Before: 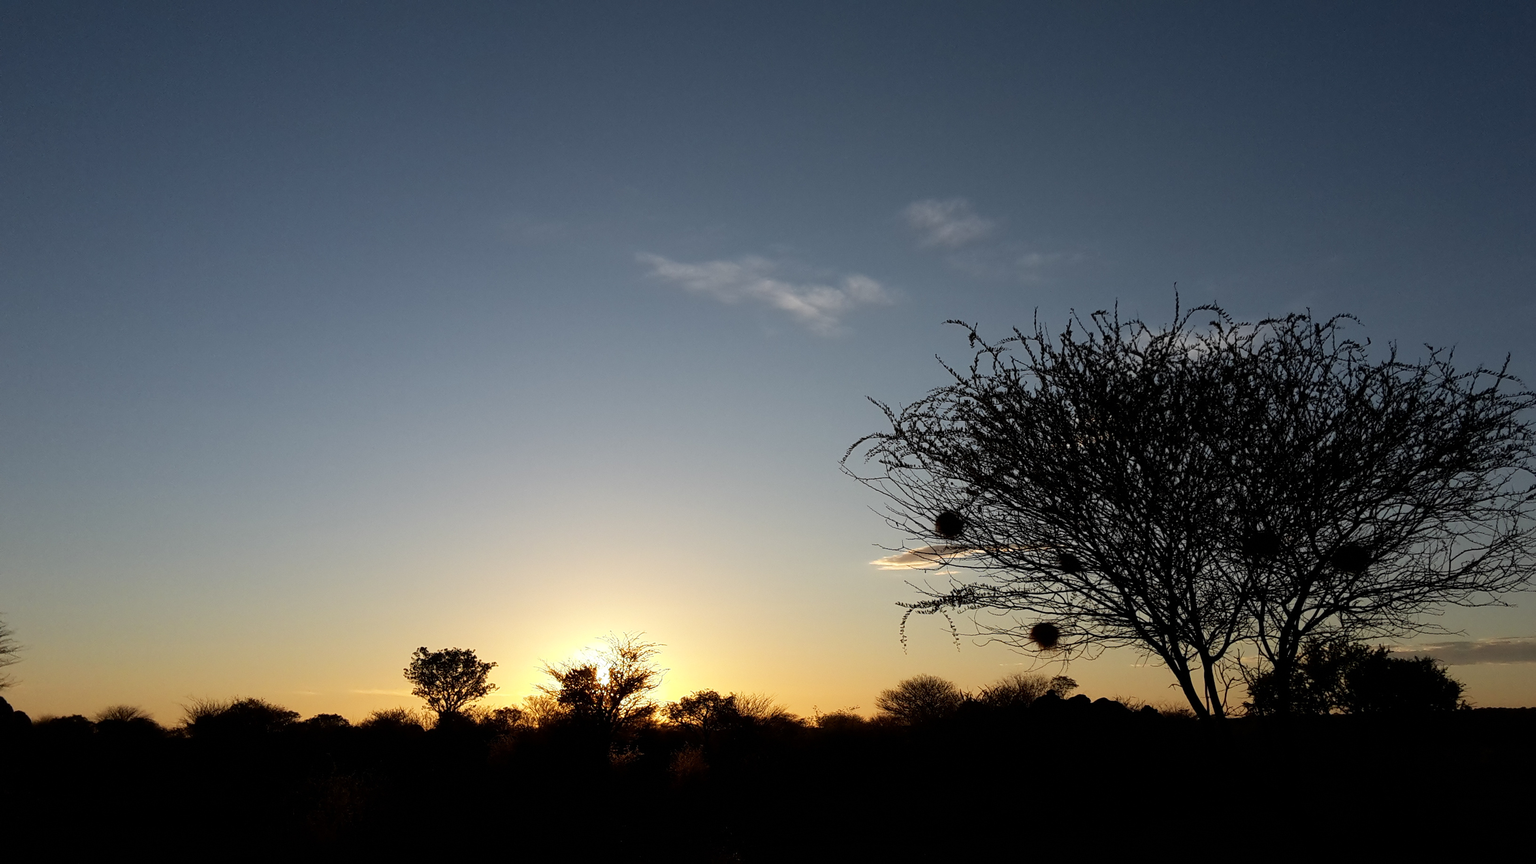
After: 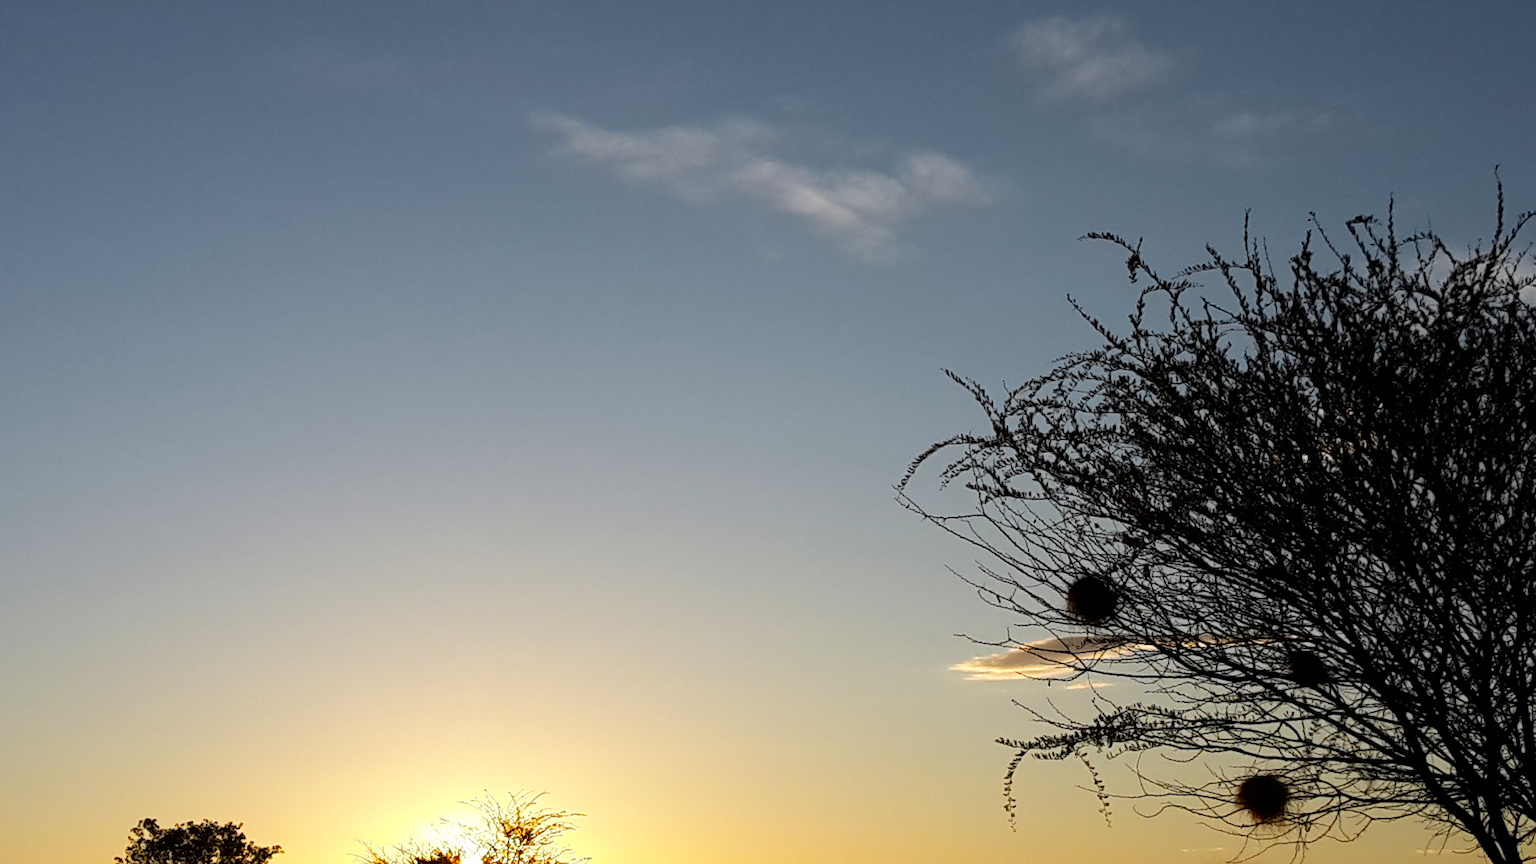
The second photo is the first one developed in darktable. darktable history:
color balance: output saturation 120%
crop and rotate: left 22.13%, top 22.054%, right 22.026%, bottom 22.102%
